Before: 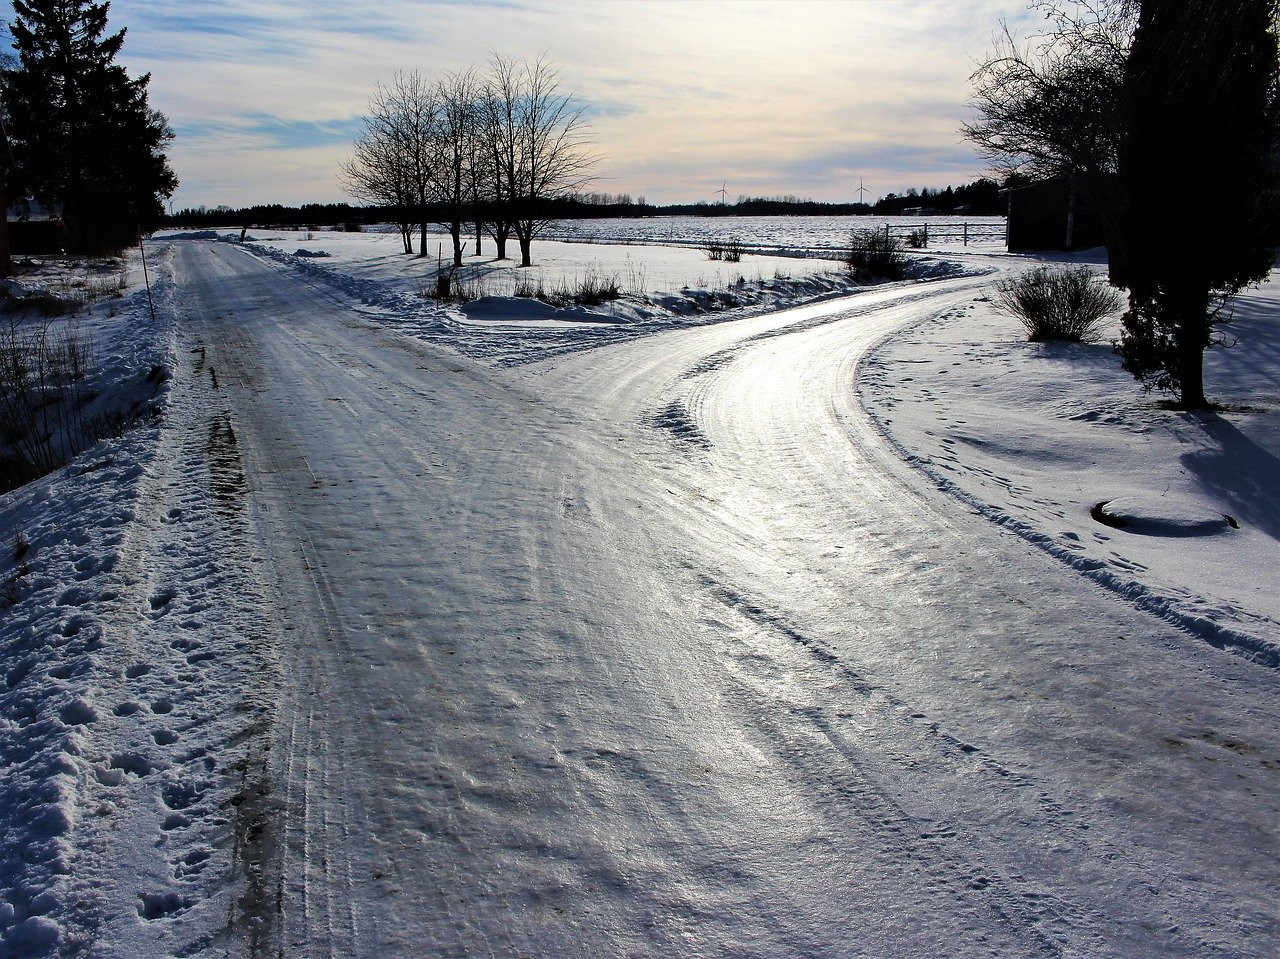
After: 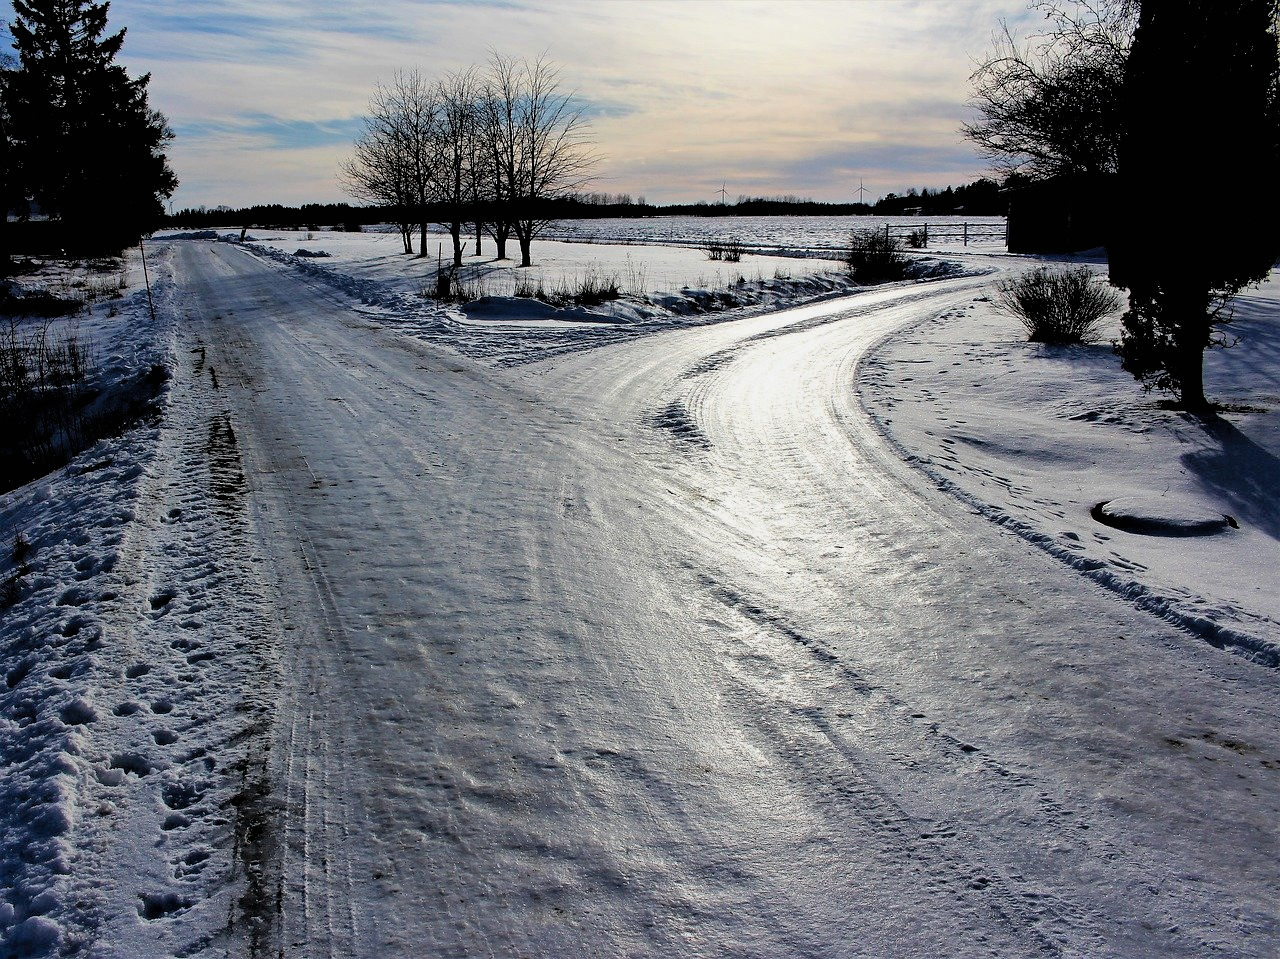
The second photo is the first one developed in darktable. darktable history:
filmic rgb: black relative exposure -4.93 EV, white relative exposure 2.84 EV, hardness 3.71
shadows and highlights: on, module defaults
